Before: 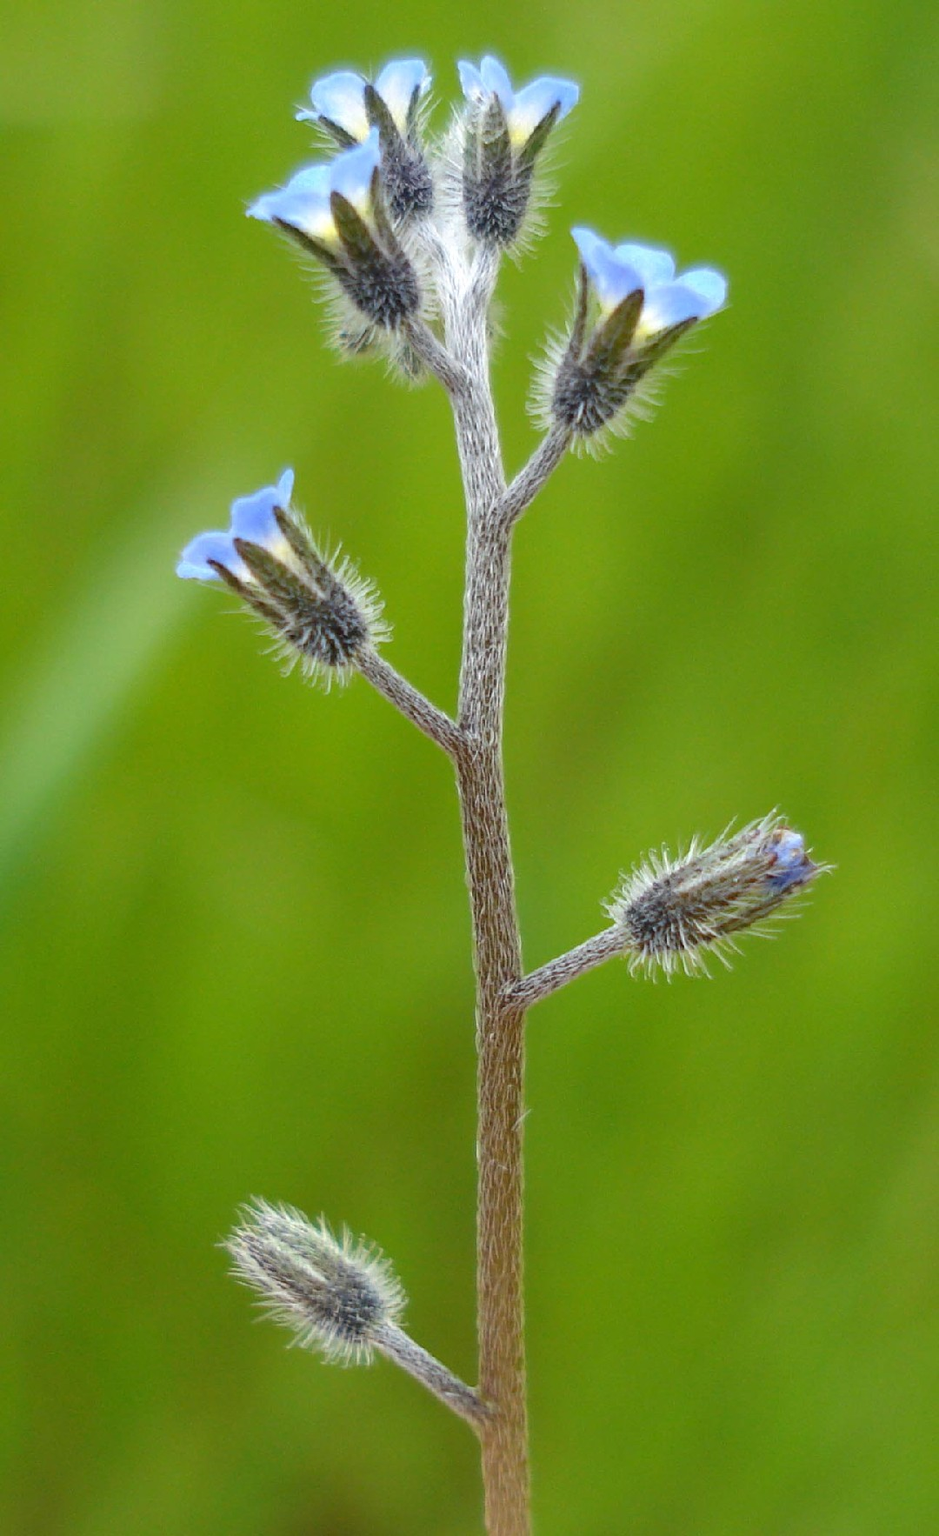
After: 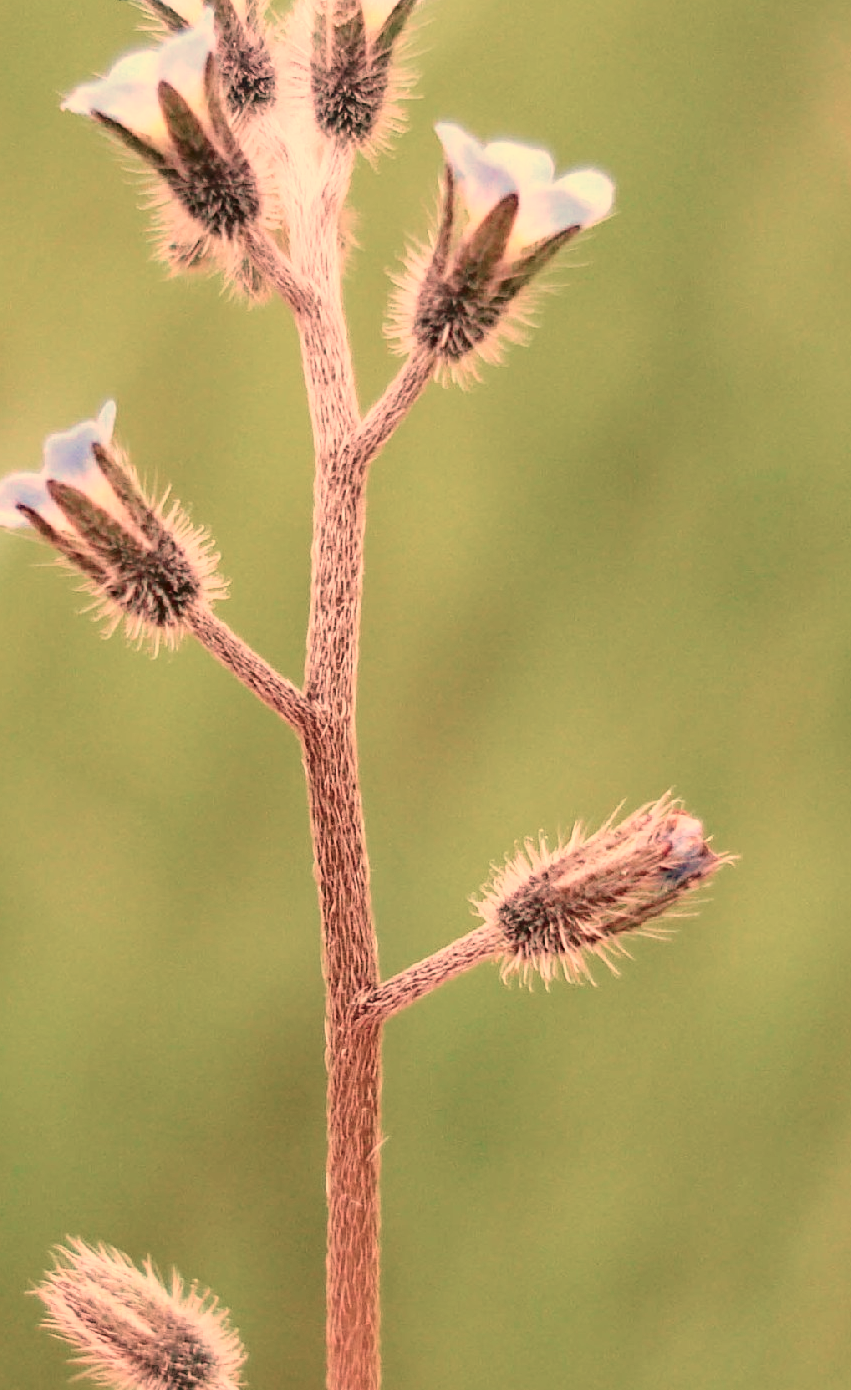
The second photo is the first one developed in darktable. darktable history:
crop and rotate: left 20.74%, top 7.912%, right 0.375%, bottom 13.378%
white balance: red 1.467, blue 0.684
contrast brightness saturation: contrast 0.14
tone curve: curves: ch0 [(0, 0.009) (0.105, 0.069) (0.195, 0.154) (0.289, 0.278) (0.384, 0.391) (0.513, 0.53) (0.66, 0.667) (0.895, 0.863) (1, 0.919)]; ch1 [(0, 0) (0.161, 0.092) (0.35, 0.33) (0.403, 0.395) (0.456, 0.469) (0.502, 0.499) (0.519, 0.514) (0.576, 0.587) (0.642, 0.645) (0.701, 0.742) (1, 0.942)]; ch2 [(0, 0) (0.371, 0.362) (0.437, 0.437) (0.501, 0.5) (0.53, 0.528) (0.569, 0.551) (0.619, 0.58) (0.883, 0.752) (1, 0.929)], color space Lab, independent channels, preserve colors none
levels: levels [0, 0.474, 0.947]
